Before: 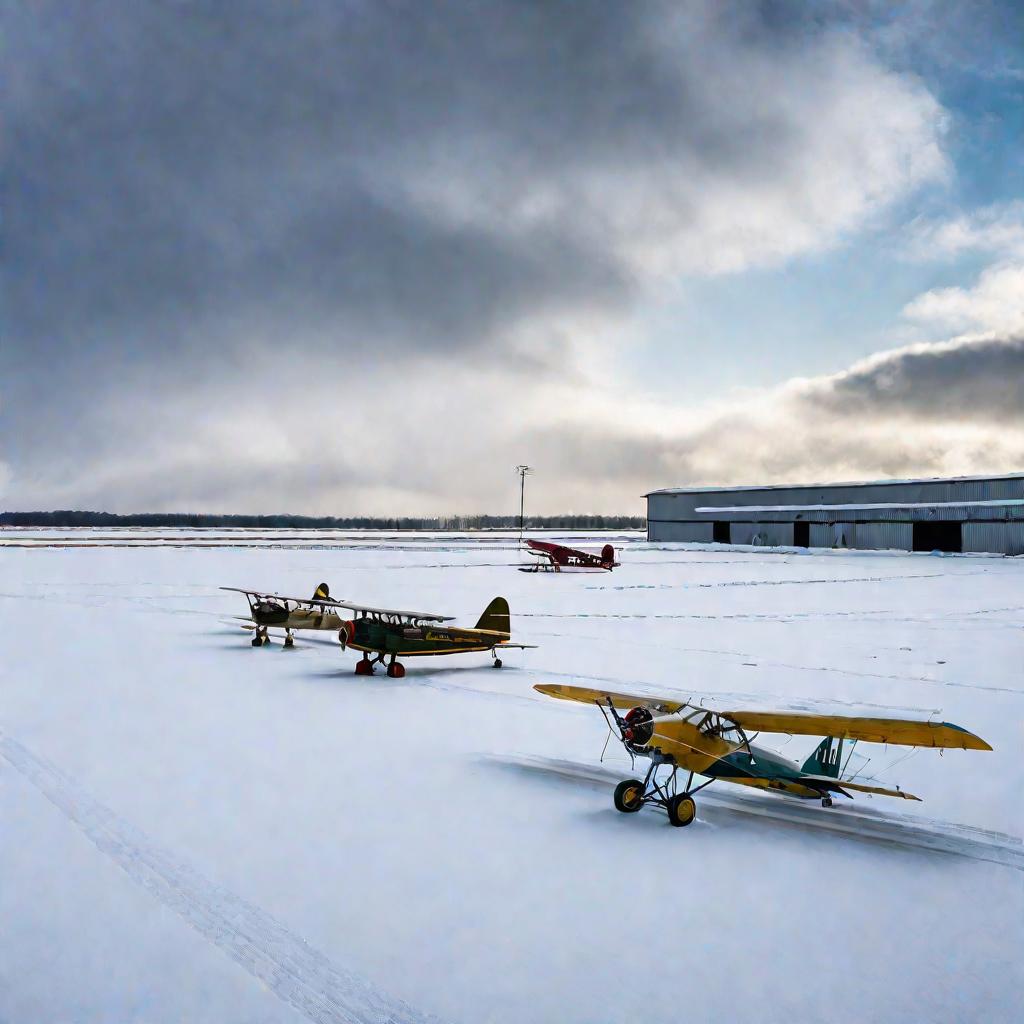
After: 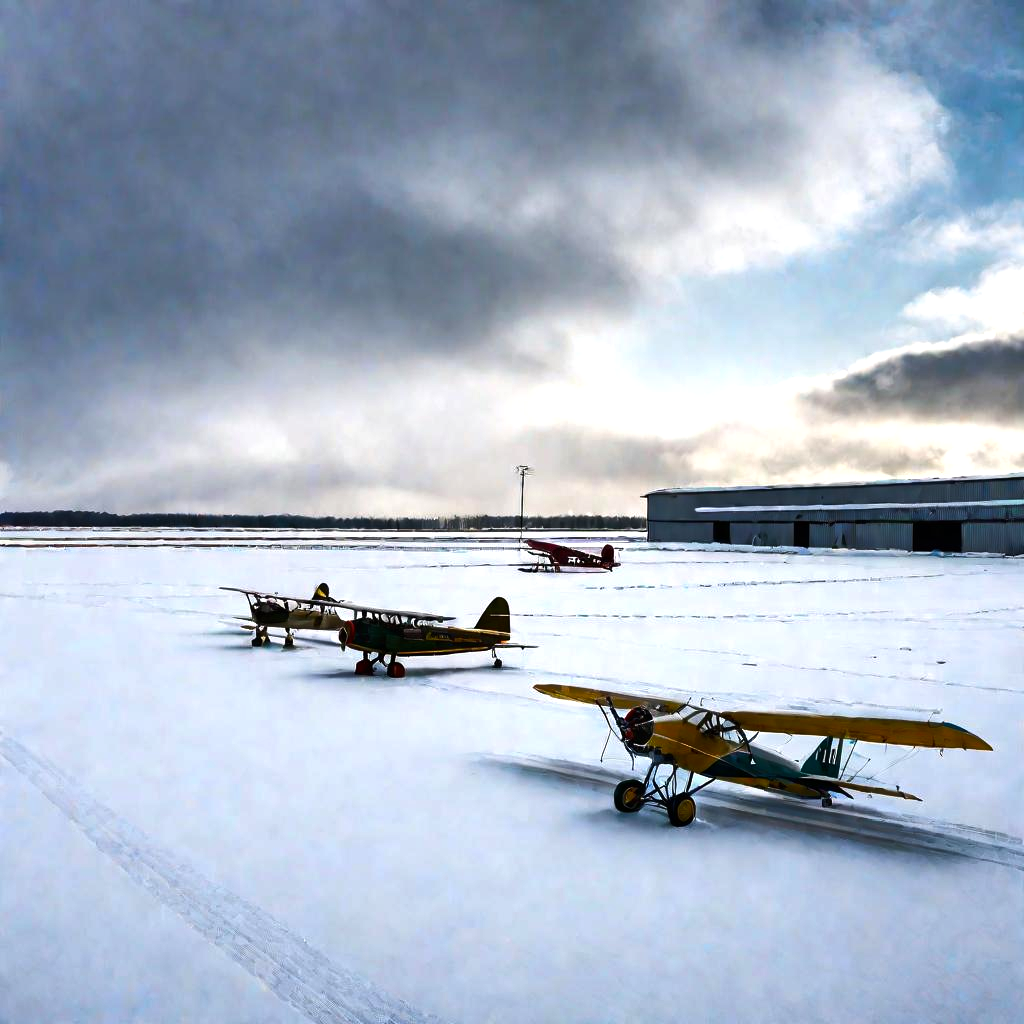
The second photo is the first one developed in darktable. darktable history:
levels: levels [0, 0.492, 0.984]
shadows and highlights: radius 264.75, soften with gaussian
tone equalizer: -8 EV -0.417 EV, -7 EV -0.389 EV, -6 EV -0.333 EV, -5 EV -0.222 EV, -3 EV 0.222 EV, -2 EV 0.333 EV, -1 EV 0.389 EV, +0 EV 0.417 EV, edges refinement/feathering 500, mask exposure compensation -1.57 EV, preserve details no
